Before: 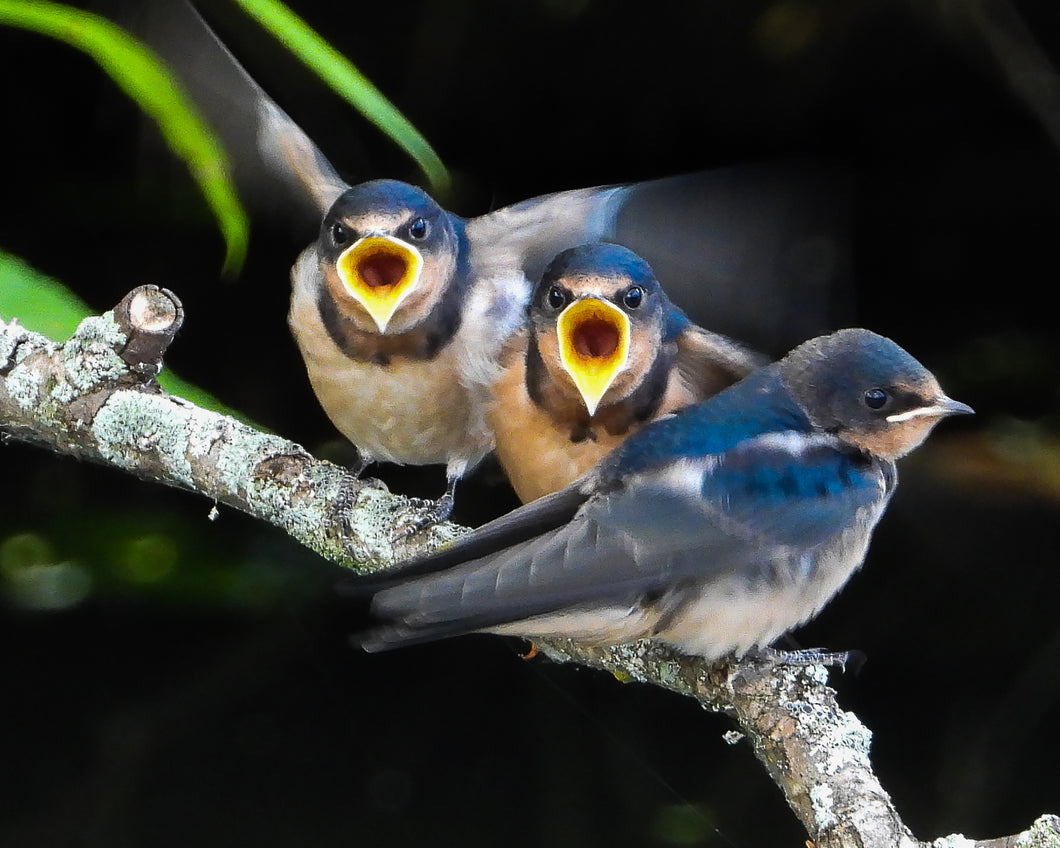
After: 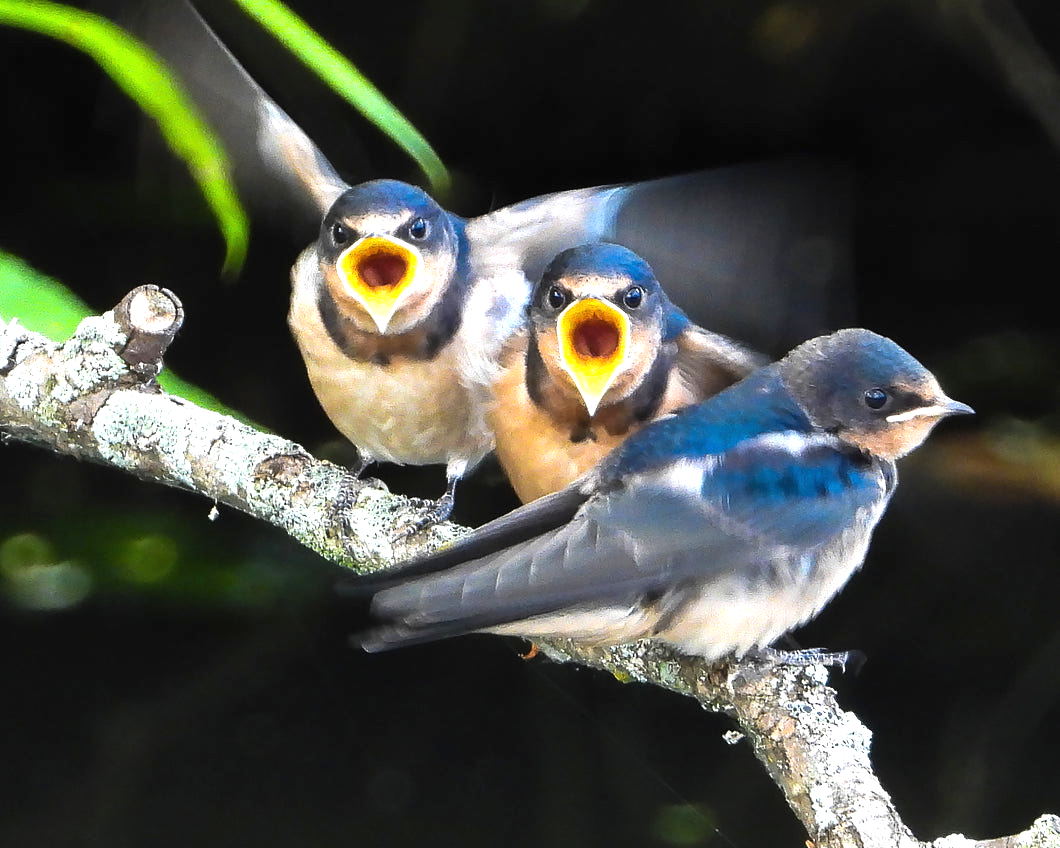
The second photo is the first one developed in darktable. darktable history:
exposure: black level correction -0.001, exposure 0.902 EV, compensate exposure bias true, compensate highlight preservation false
